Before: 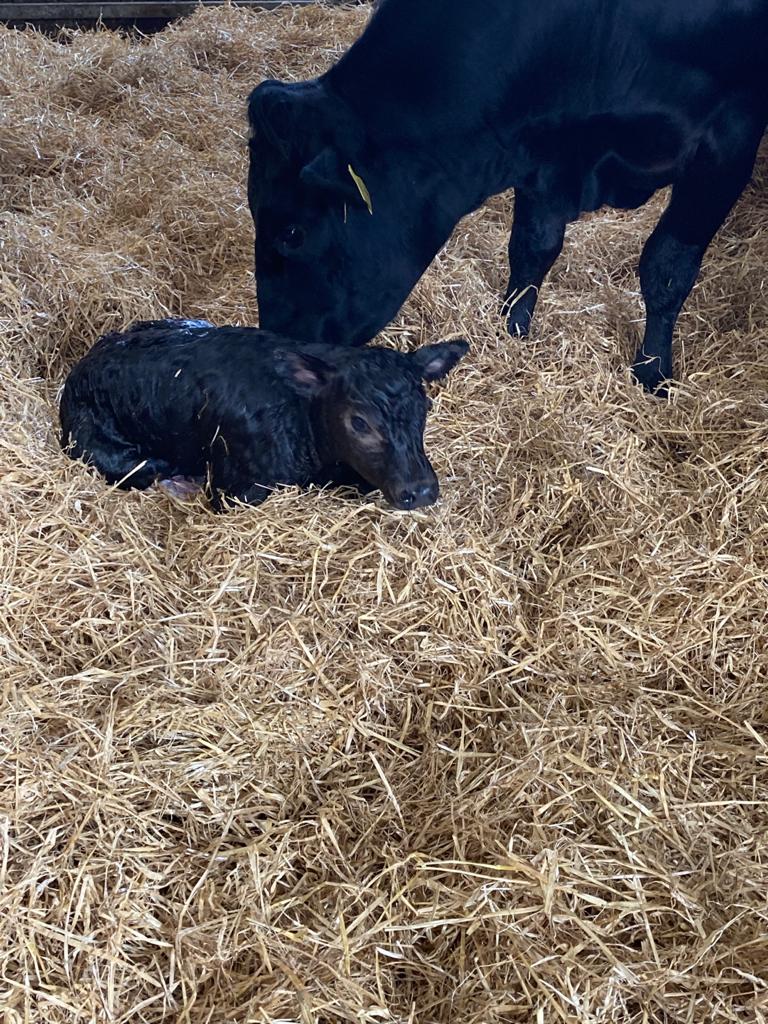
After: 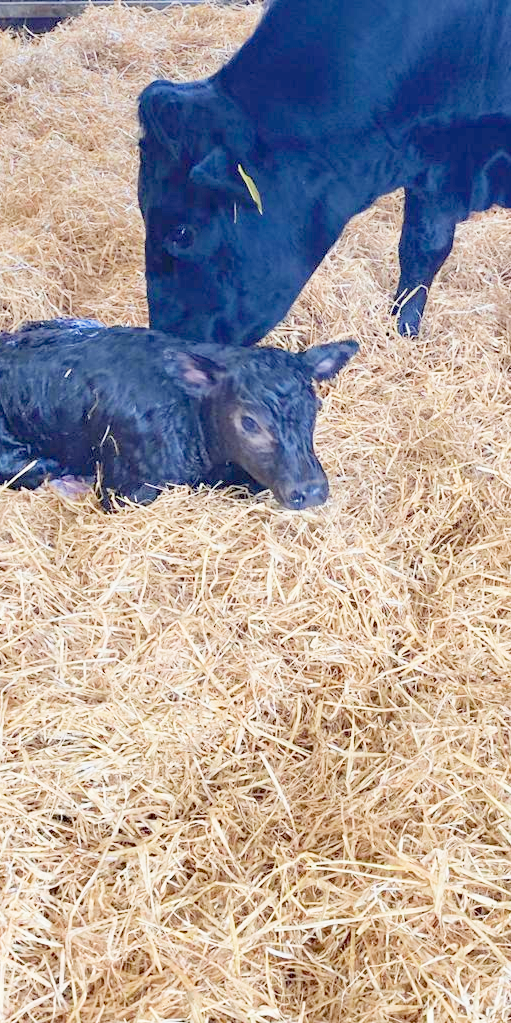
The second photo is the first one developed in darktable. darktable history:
crop and rotate: left 14.385%, right 18.948%
filmic rgb: middle gray luminance 2.5%, black relative exposure -10 EV, white relative exposure 7 EV, threshold 6 EV, dynamic range scaling 10%, target black luminance 0%, hardness 3.19, latitude 44.39%, contrast 0.682, highlights saturation mix 5%, shadows ↔ highlights balance 13.63%, add noise in highlights 0, color science v3 (2019), use custom middle-gray values true, iterations of high-quality reconstruction 0, contrast in highlights soft, enable highlight reconstruction true
